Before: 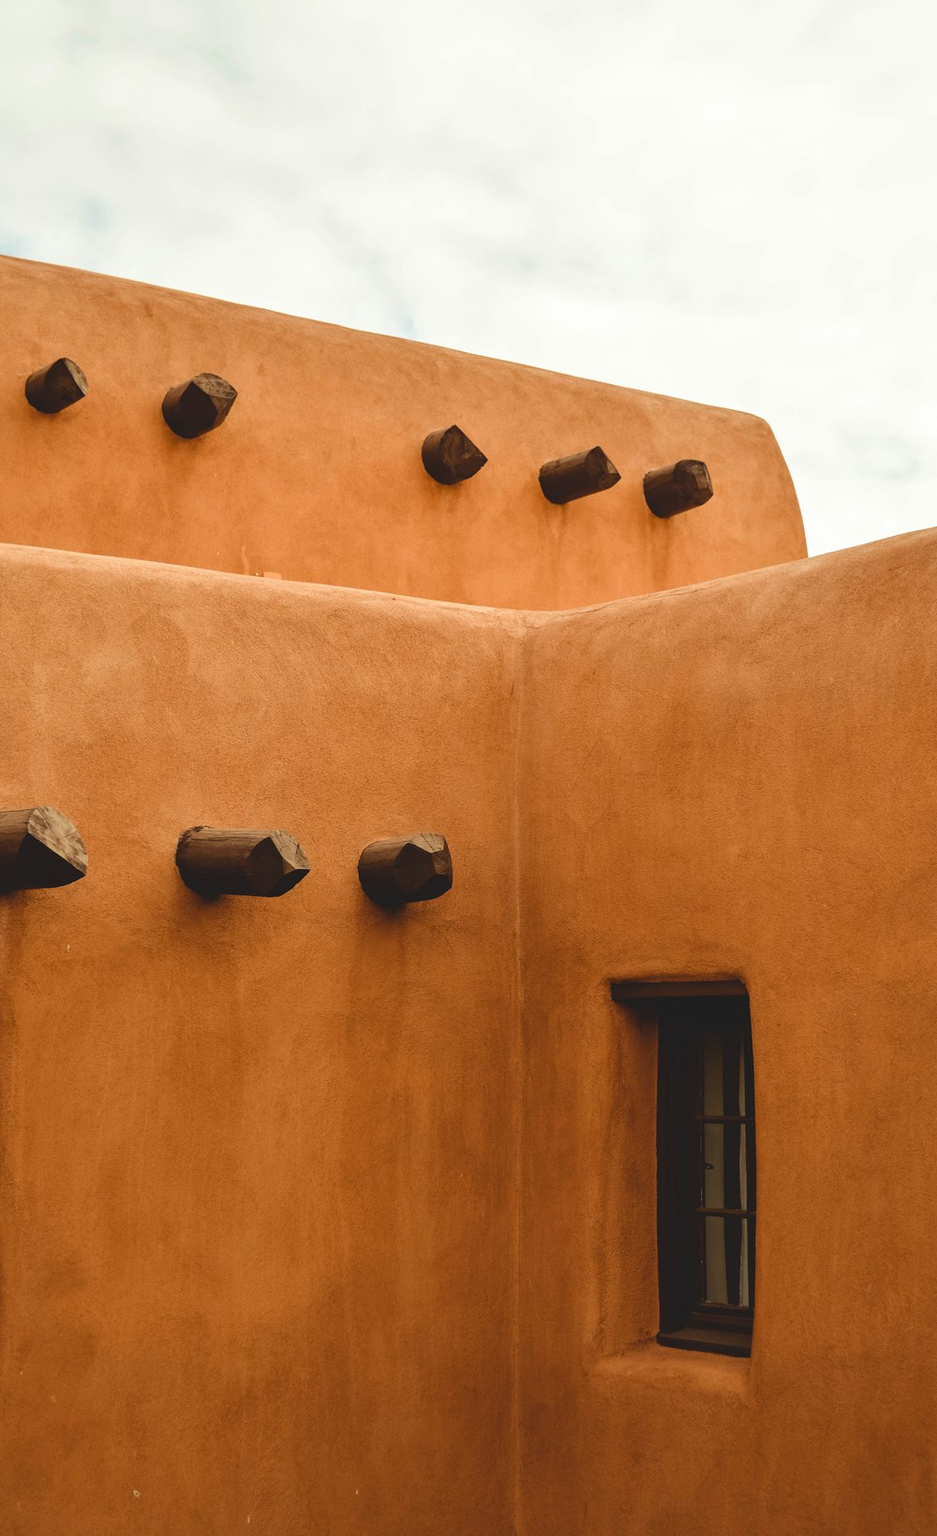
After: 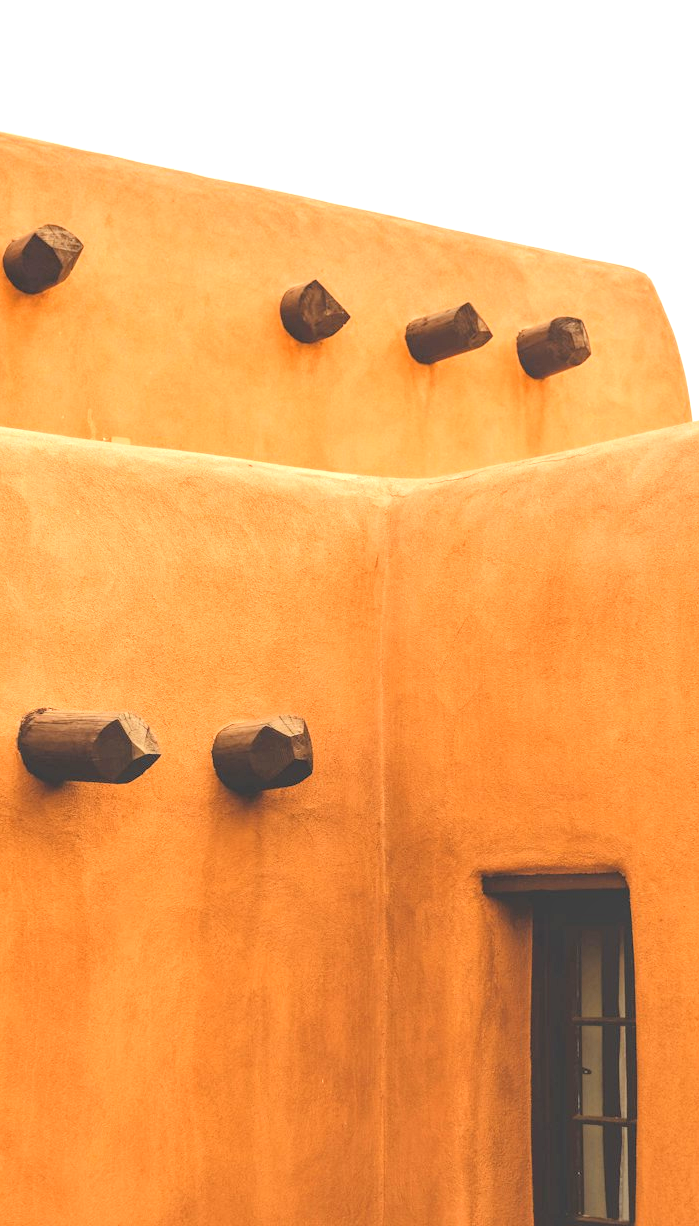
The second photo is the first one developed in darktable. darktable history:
local contrast: on, module defaults
exposure: exposure 0.6 EV, compensate highlight preservation false
contrast brightness saturation: contrast 0.1, brightness 0.3, saturation 0.14
crop and rotate: left 17.046%, top 10.659%, right 12.989%, bottom 14.553%
